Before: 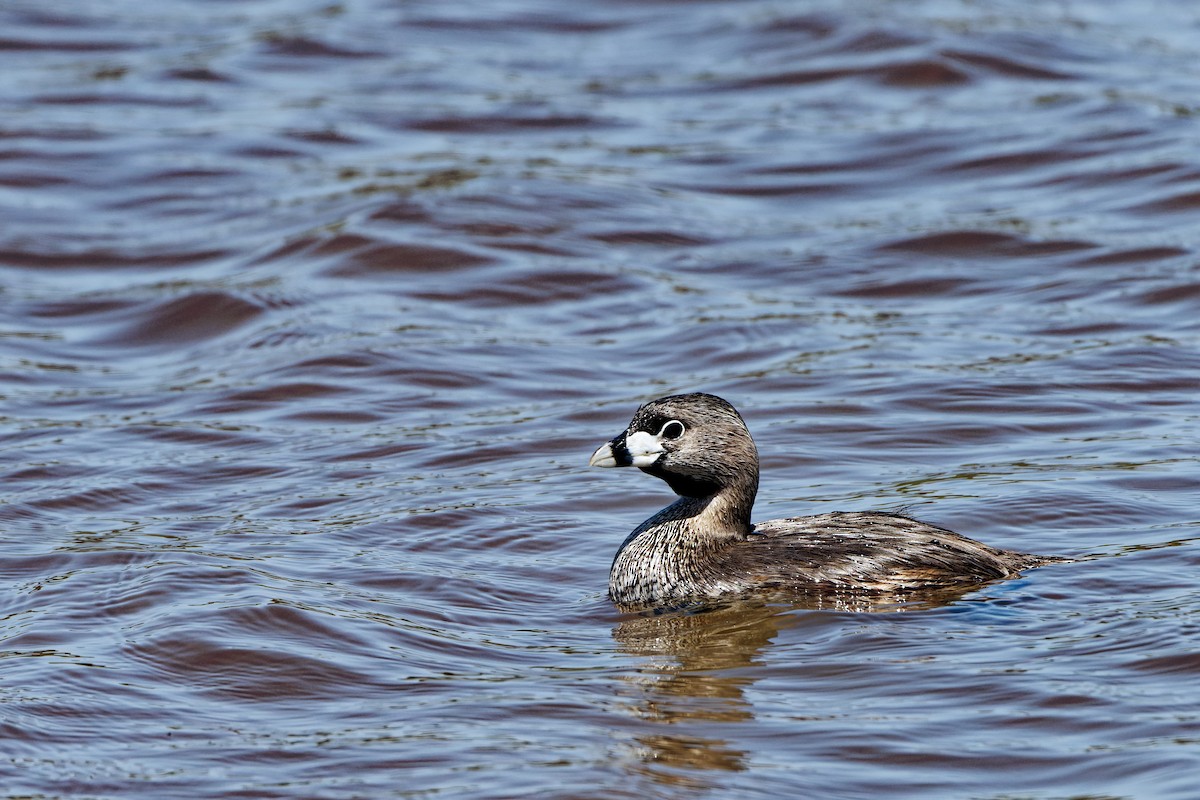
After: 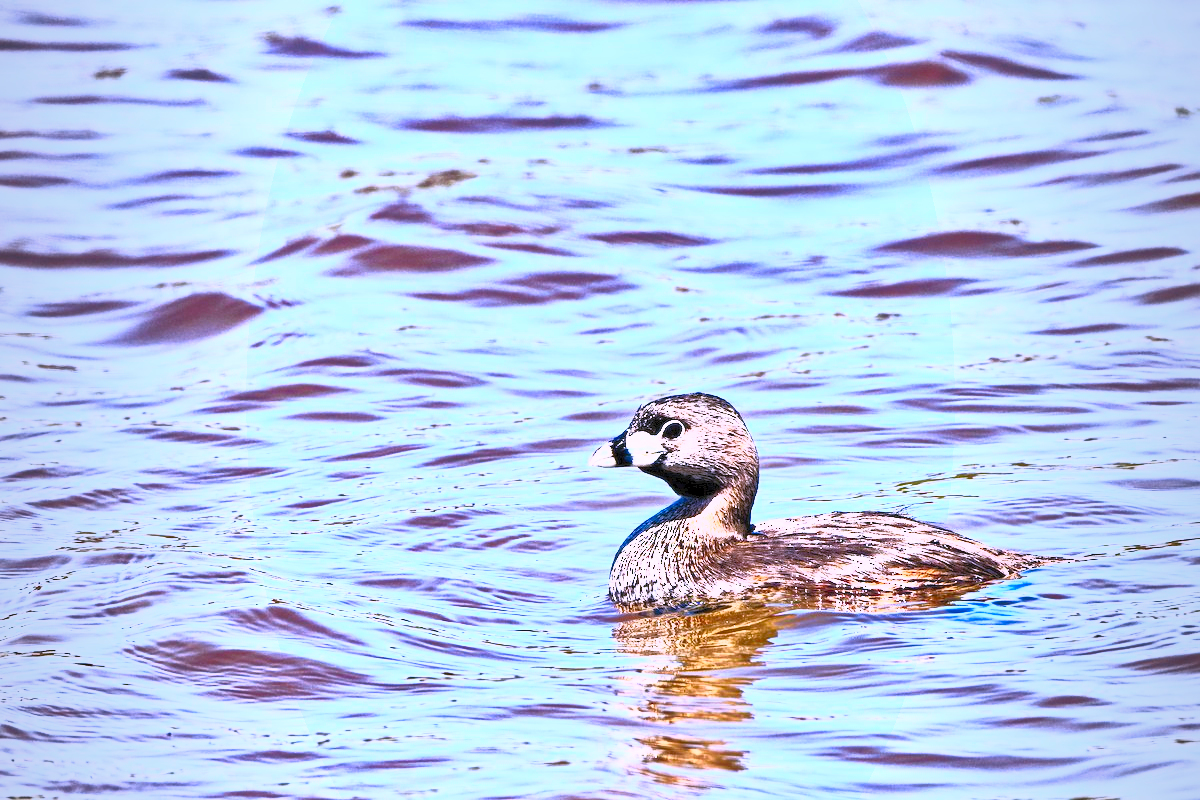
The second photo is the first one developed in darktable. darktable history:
vignetting: fall-off start 97%, fall-off radius 100%, width/height ratio 0.609, unbound false
tone equalizer: -8 EV 1 EV, -7 EV 1 EV, -6 EV 1 EV, -5 EV 1 EV, -4 EV 1 EV, -3 EV 0.75 EV, -2 EV 0.5 EV, -1 EV 0.25 EV
contrast brightness saturation: contrast 1, brightness 1, saturation 1
white balance: red 1.042, blue 1.17
